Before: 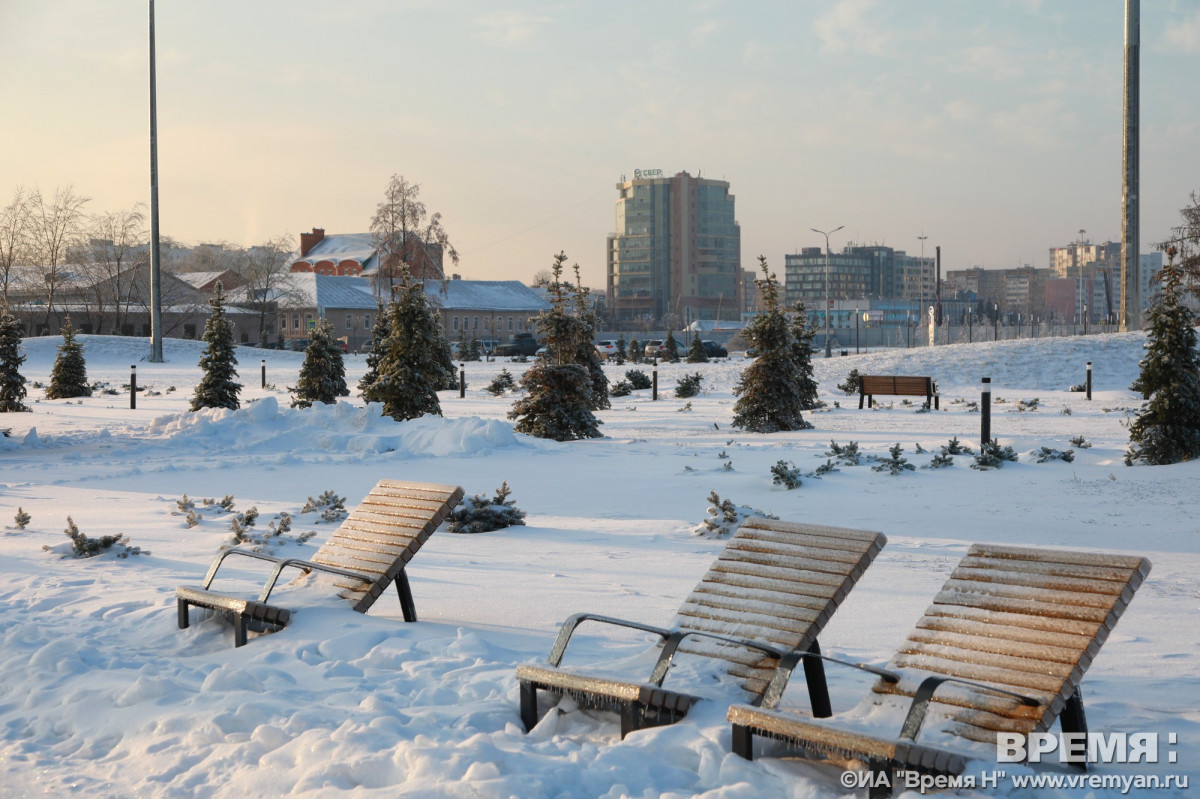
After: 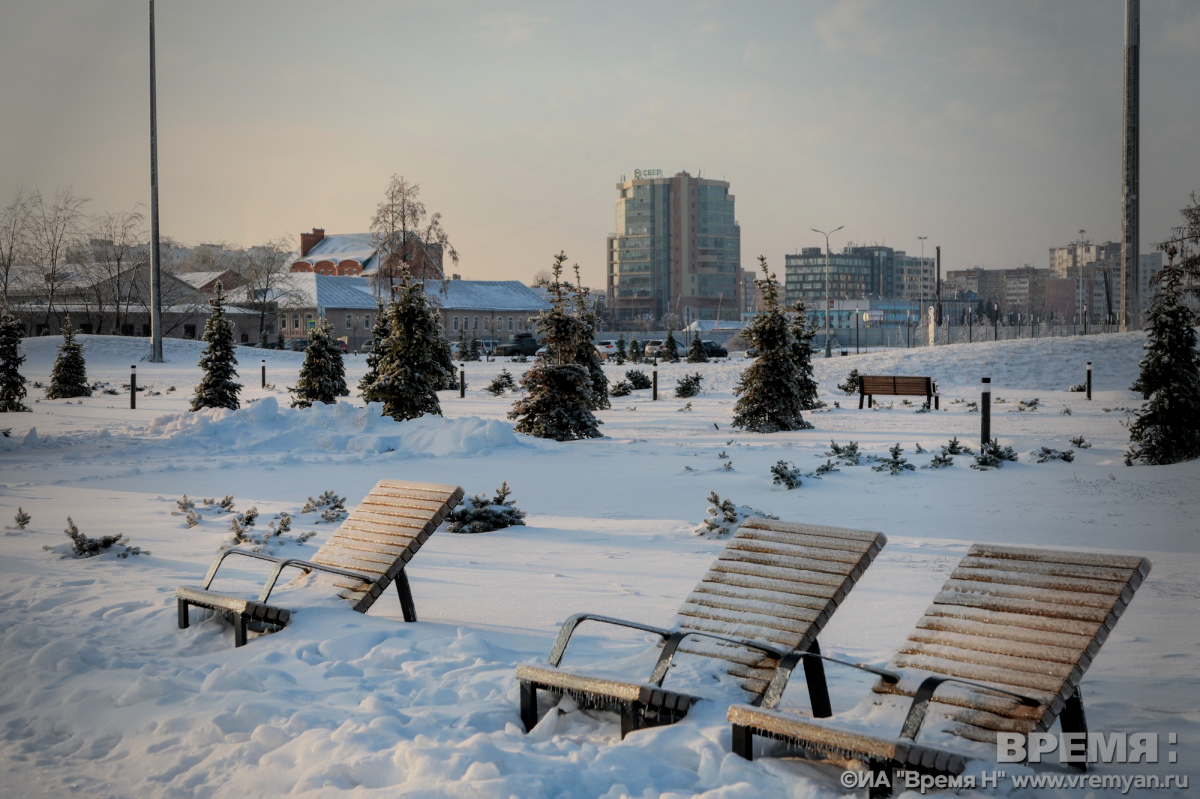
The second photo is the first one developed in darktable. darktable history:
vignetting: fall-off start 64.63%, center (-0.034, 0.148), width/height ratio 0.881
filmic rgb: black relative exposure -7.15 EV, white relative exposure 5.36 EV, hardness 3.02, color science v6 (2022)
local contrast: on, module defaults
